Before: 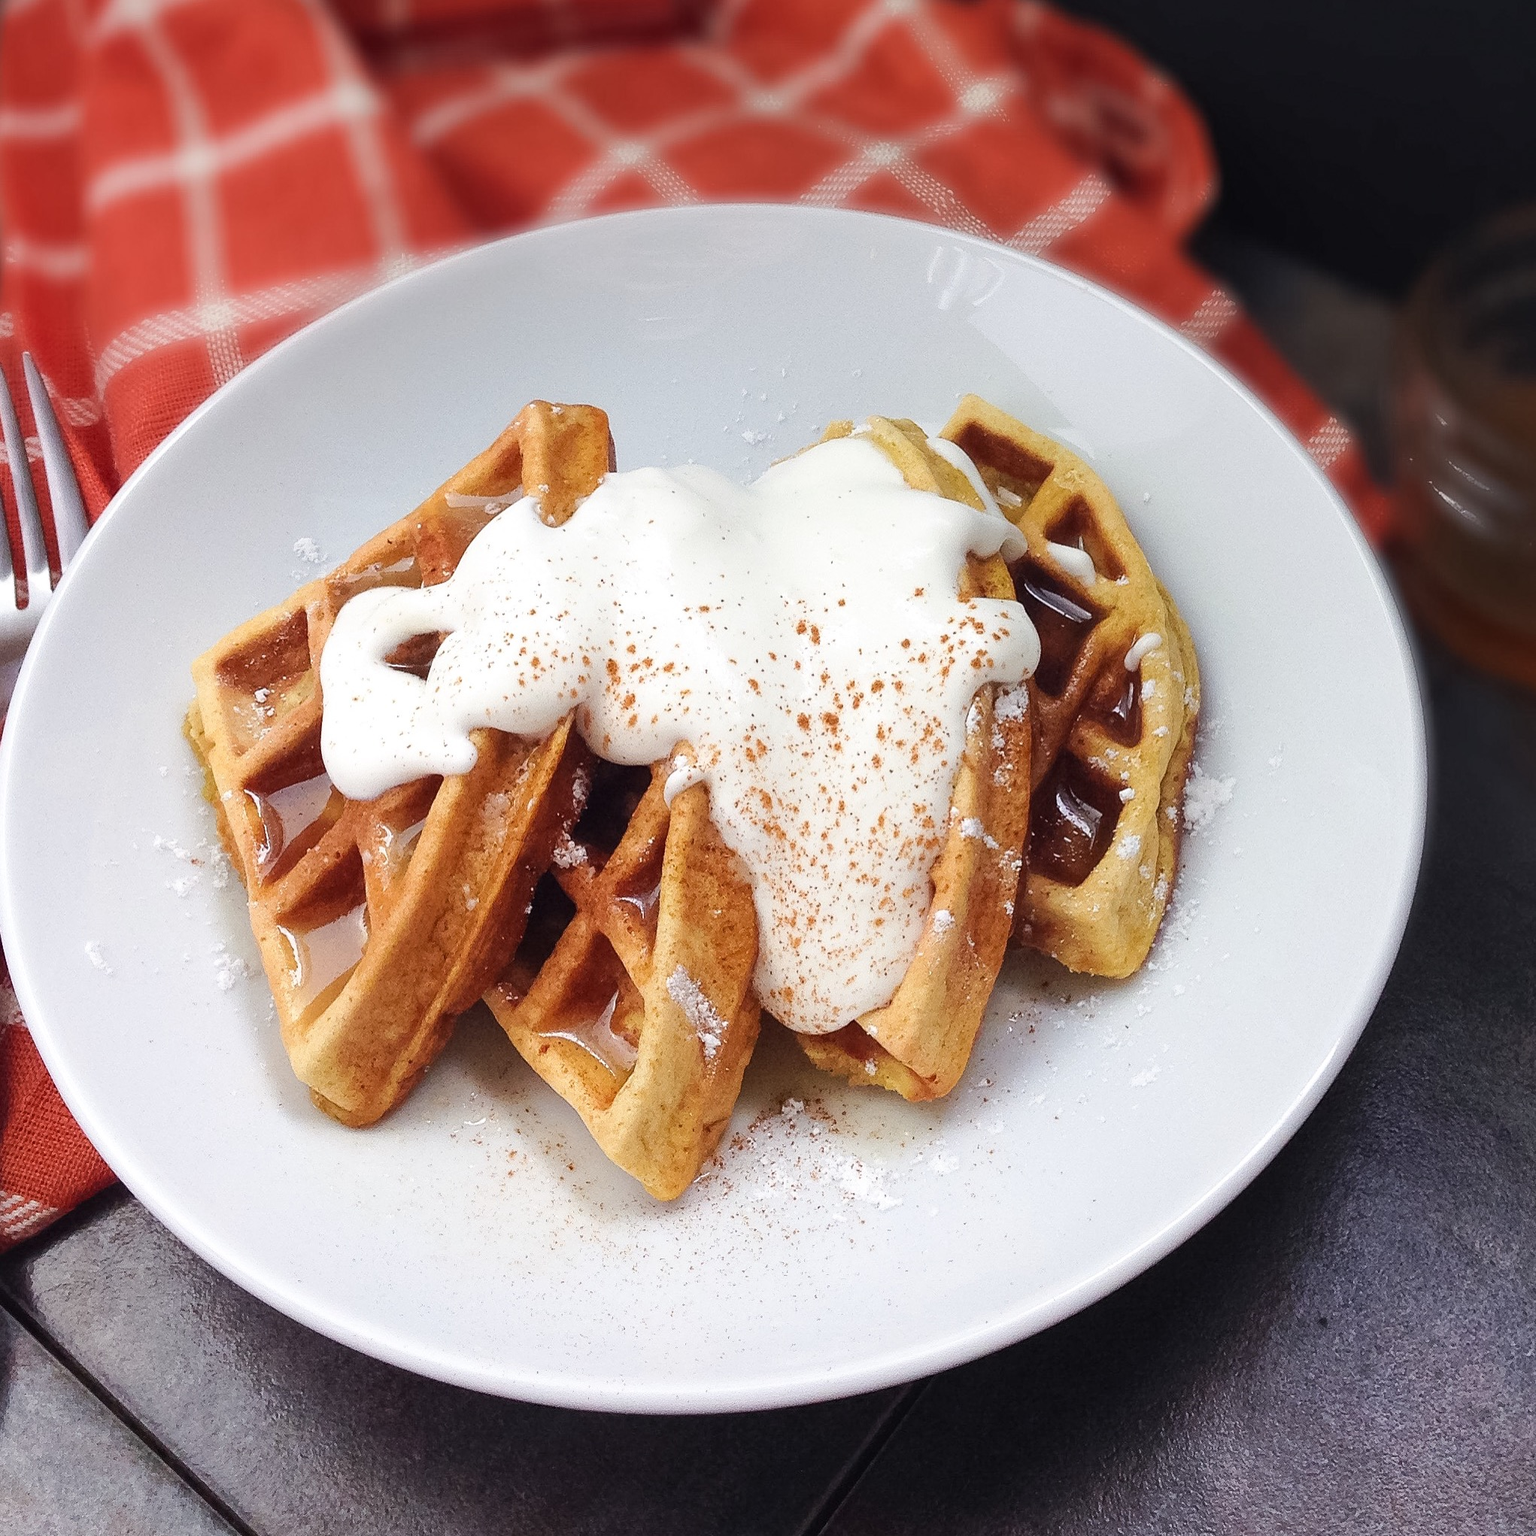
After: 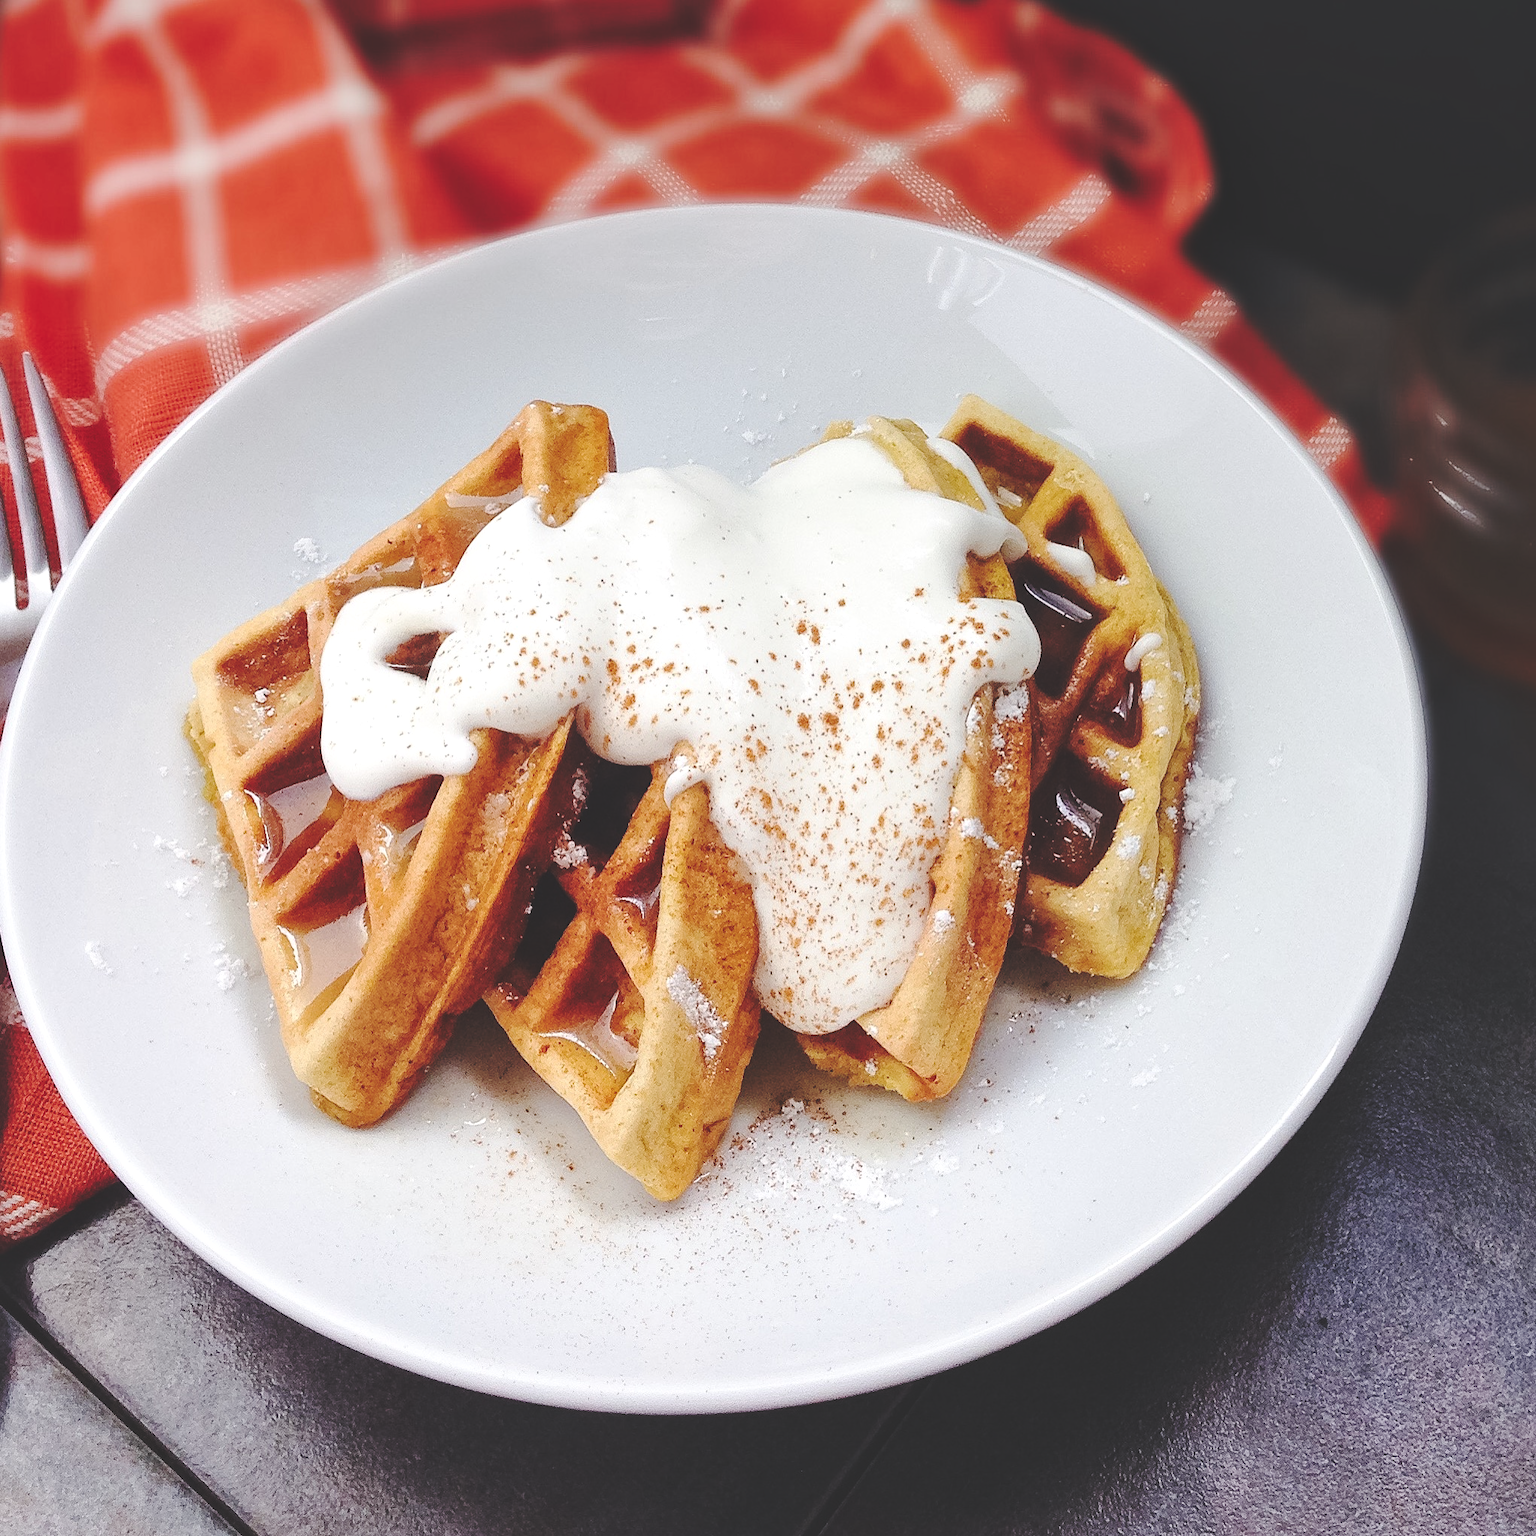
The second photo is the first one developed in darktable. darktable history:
base curve: curves: ch0 [(0, 0.024) (0.055, 0.065) (0.121, 0.166) (0.236, 0.319) (0.693, 0.726) (1, 1)], preserve colors none
tone curve: color space Lab, independent channels, preserve colors none
local contrast: mode bilateral grid, contrast 19, coarseness 50, detail 120%, midtone range 0.2
